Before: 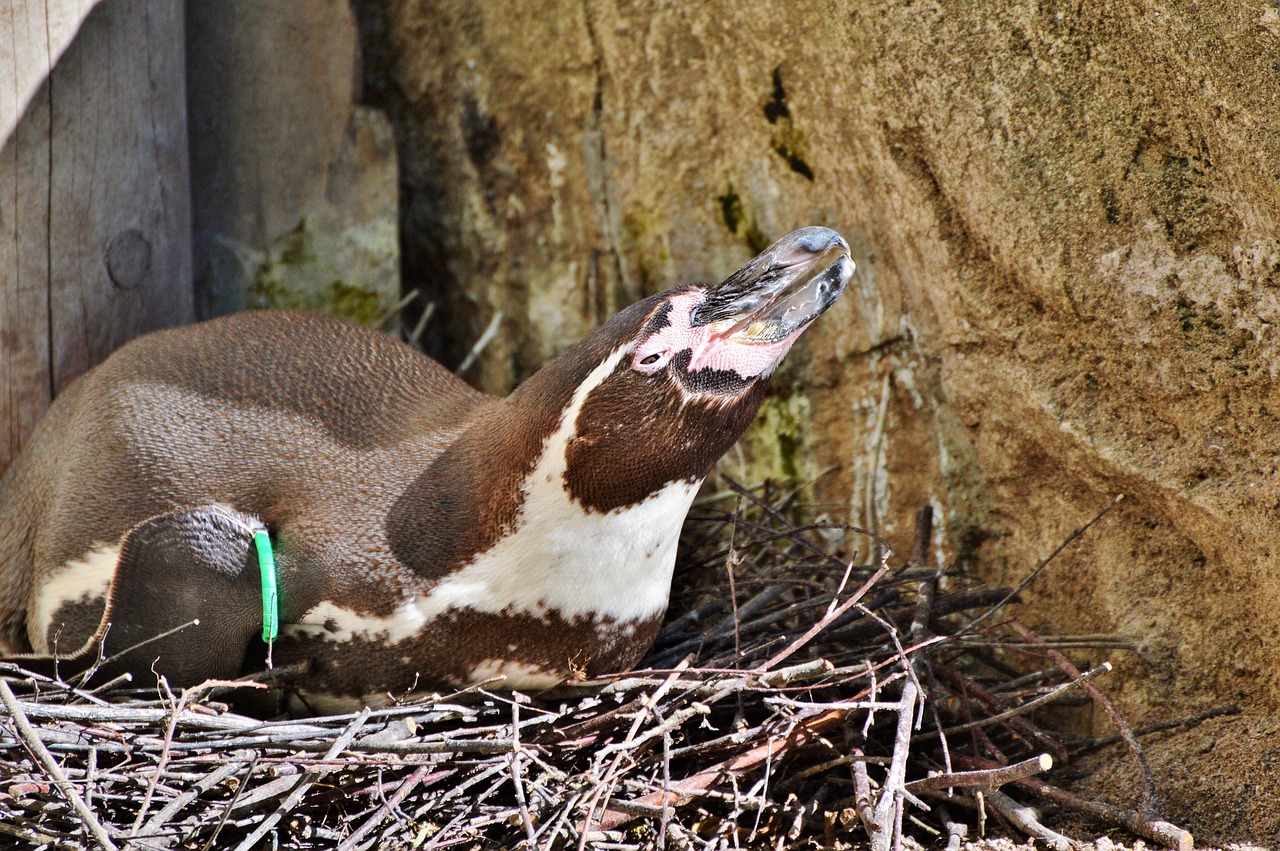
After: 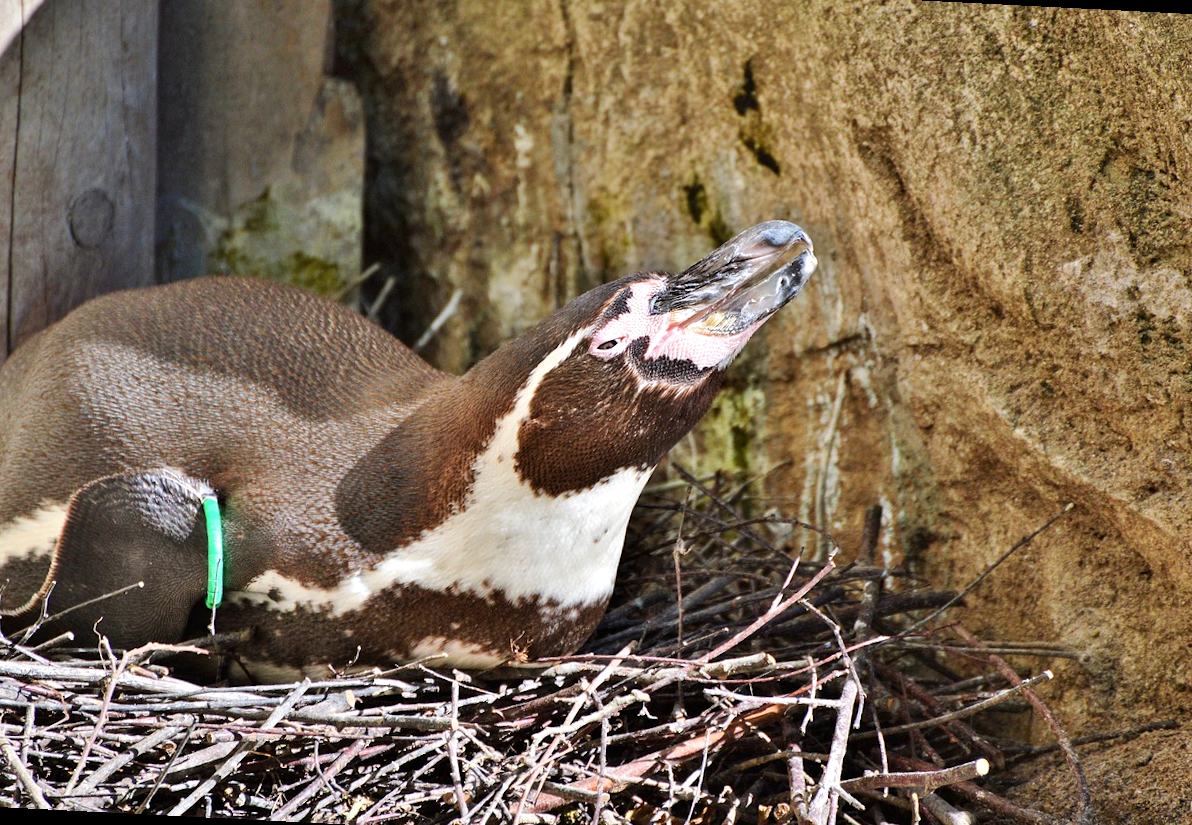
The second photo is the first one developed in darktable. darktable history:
crop and rotate: angle -2.88°, left 5.089%, top 5.186%, right 4.665%, bottom 4.521%
exposure: exposure 0.177 EV, compensate highlight preservation false
